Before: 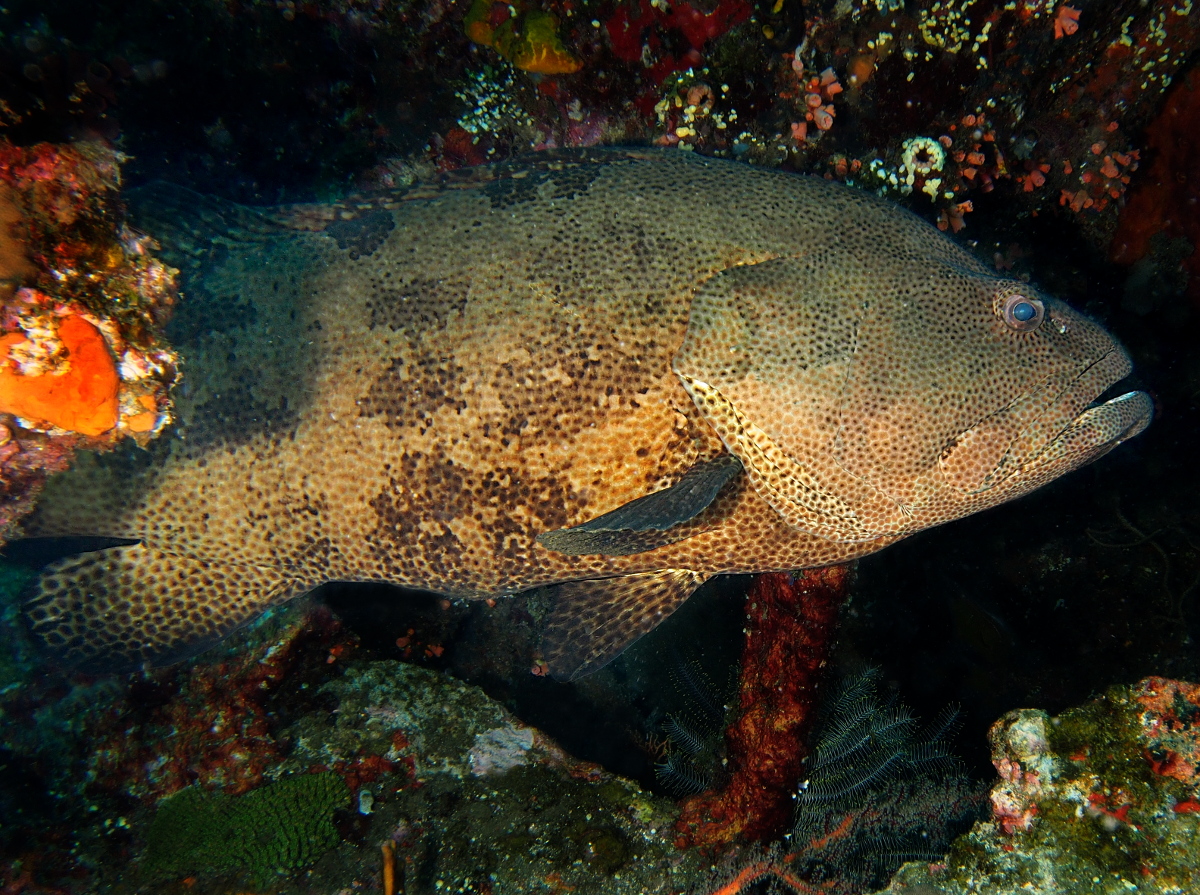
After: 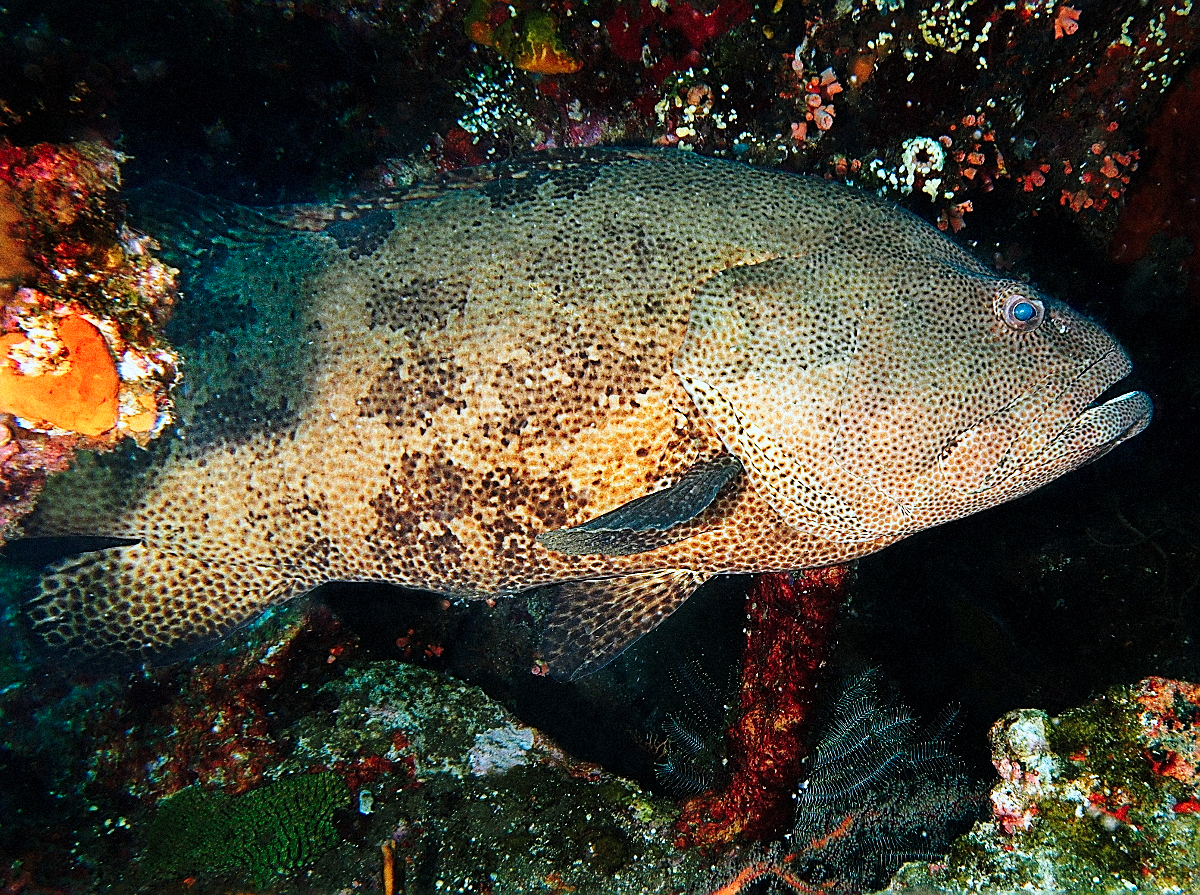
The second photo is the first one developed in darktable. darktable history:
grain: coarseness 14.49 ISO, strength 48.04%, mid-tones bias 35%
base curve: curves: ch0 [(0, 0) (0.028, 0.03) (0.121, 0.232) (0.46, 0.748) (0.859, 0.968) (1, 1)], preserve colors none
color correction: highlights a* -2.24, highlights b* -18.1
sharpen: radius 1.4, amount 1.25, threshold 0.7
